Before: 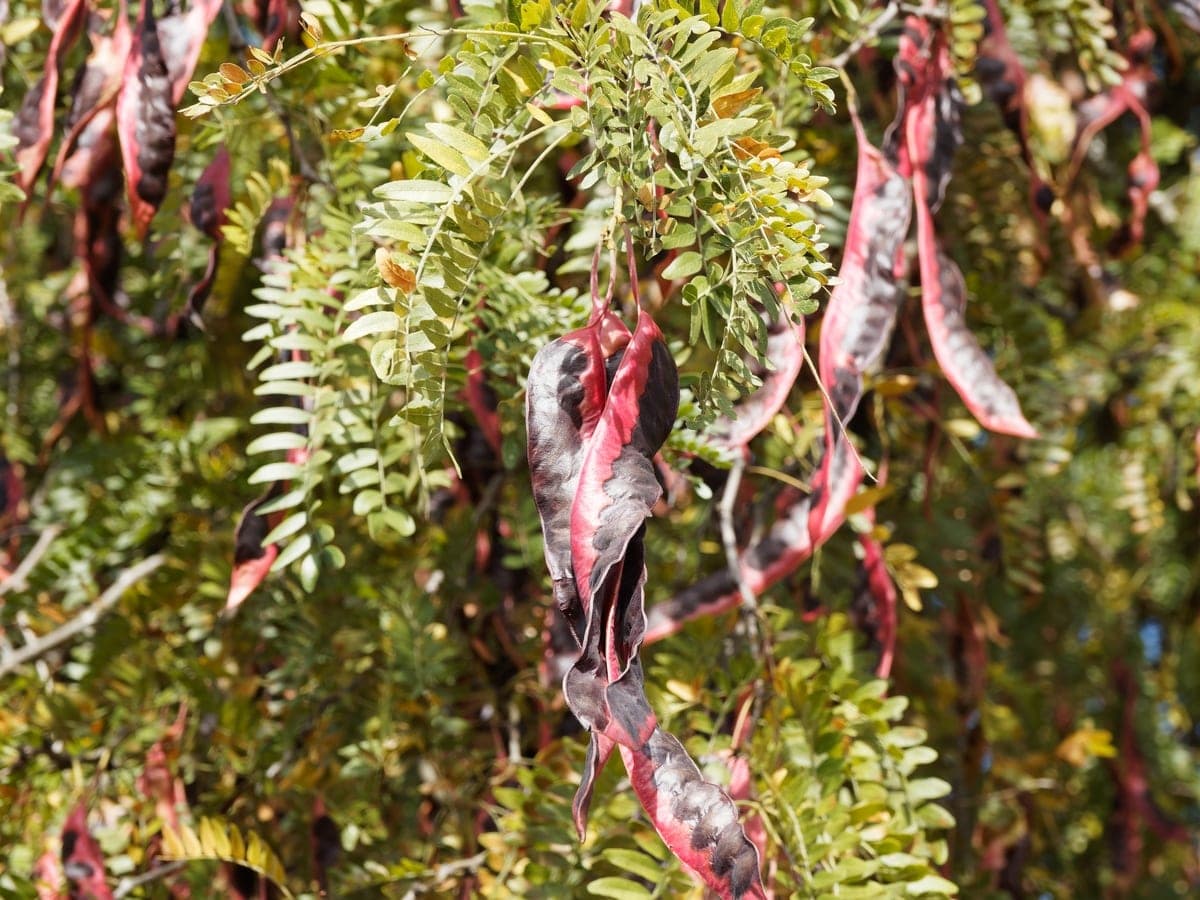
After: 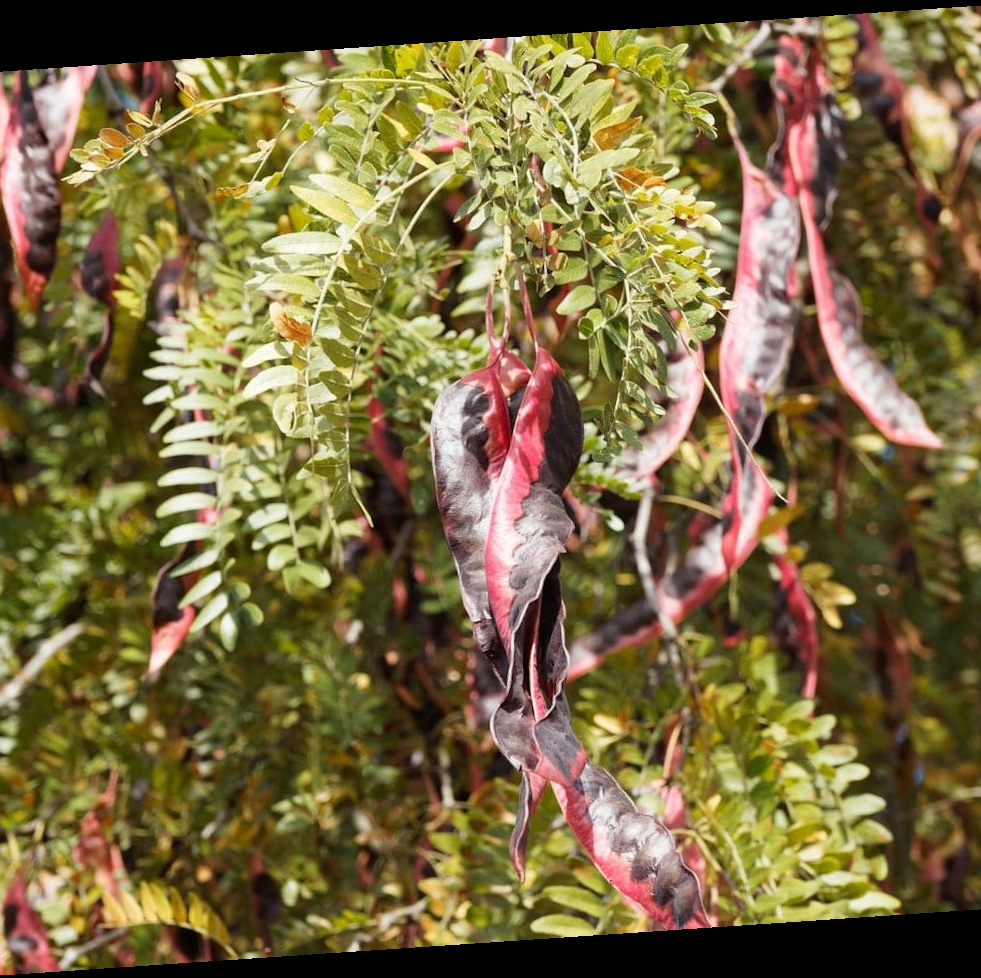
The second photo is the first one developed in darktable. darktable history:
crop: left 9.88%, right 12.664%
rotate and perspective: rotation -4.2°, shear 0.006, automatic cropping off
